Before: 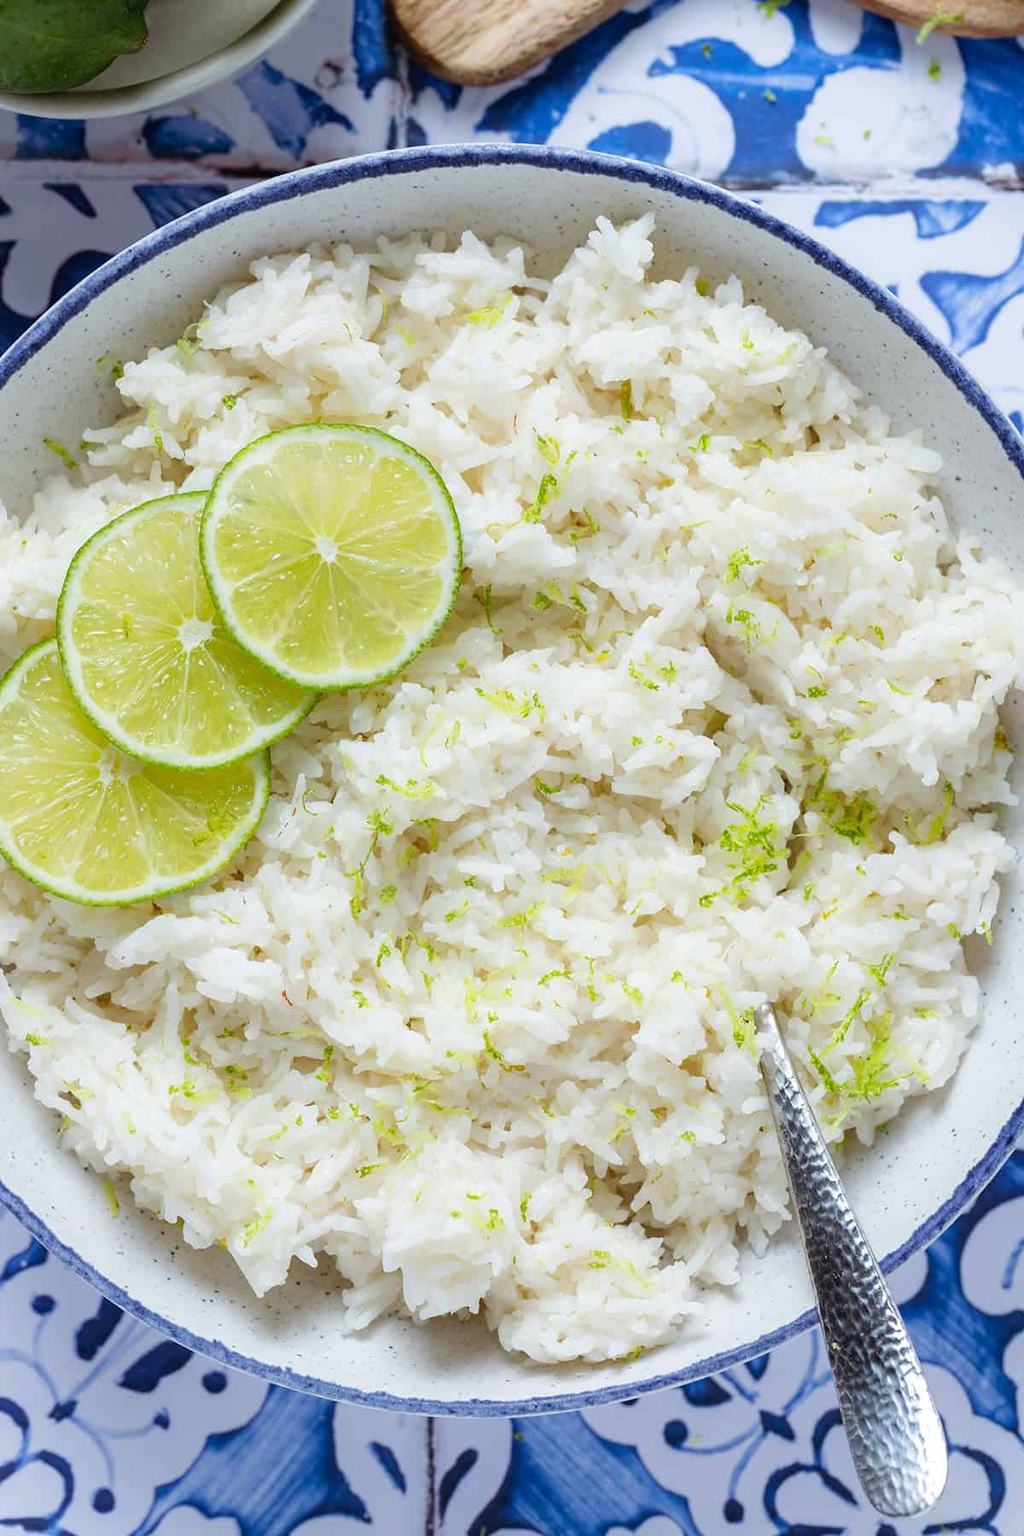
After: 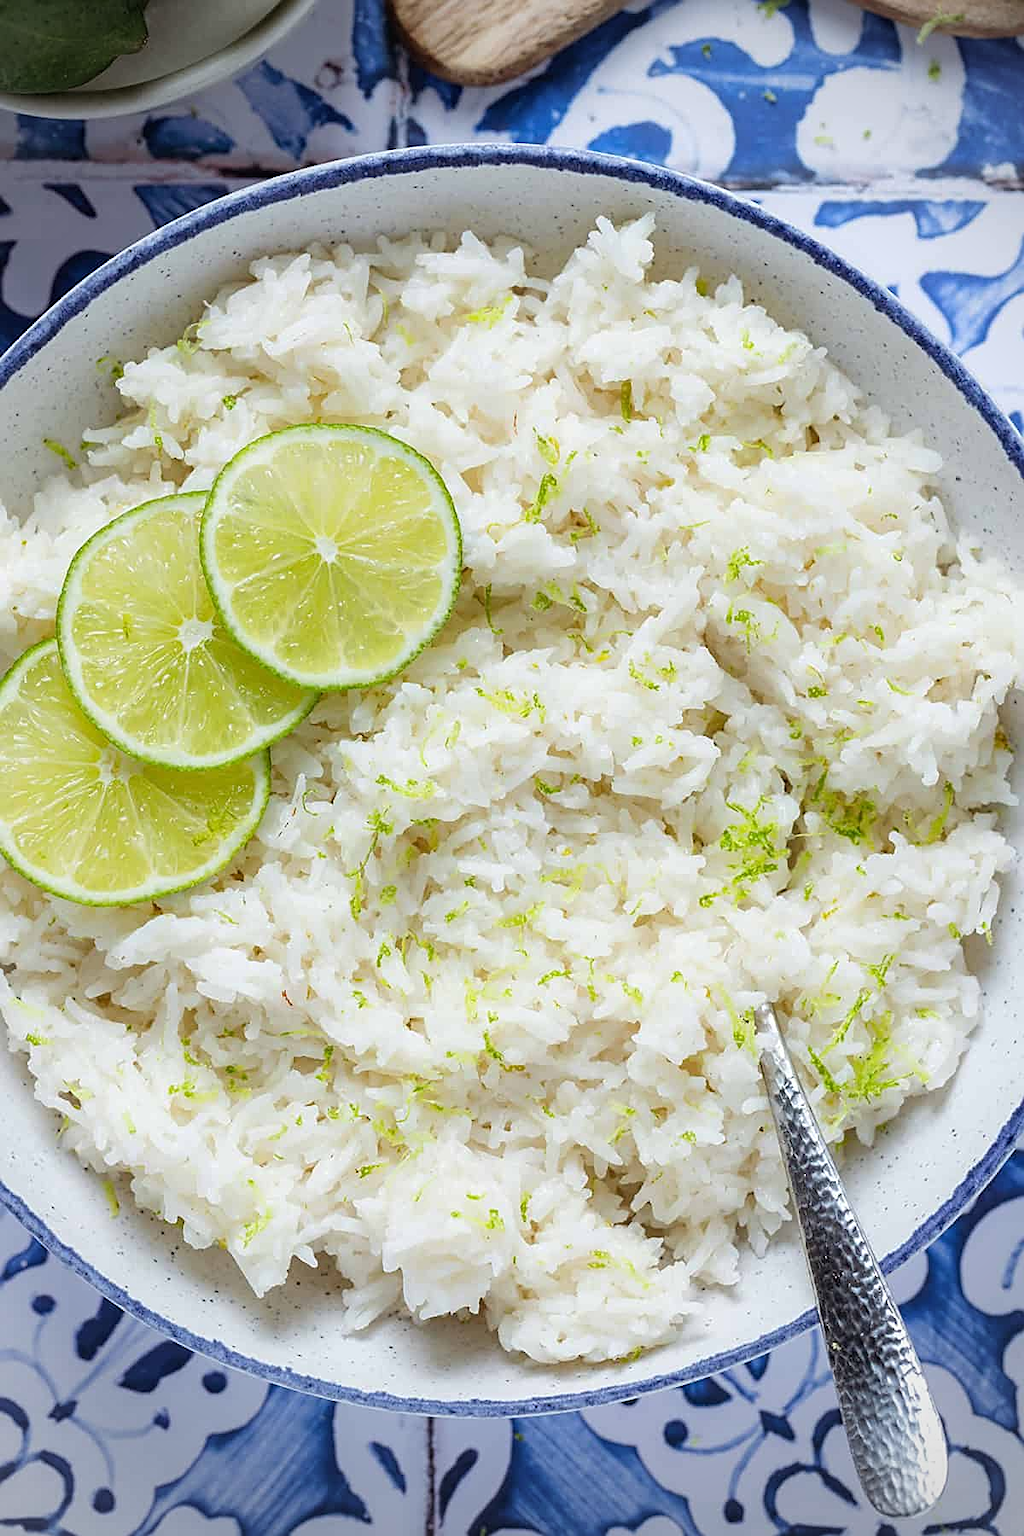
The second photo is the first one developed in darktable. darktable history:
sharpen: on, module defaults
vignetting: on, module defaults
